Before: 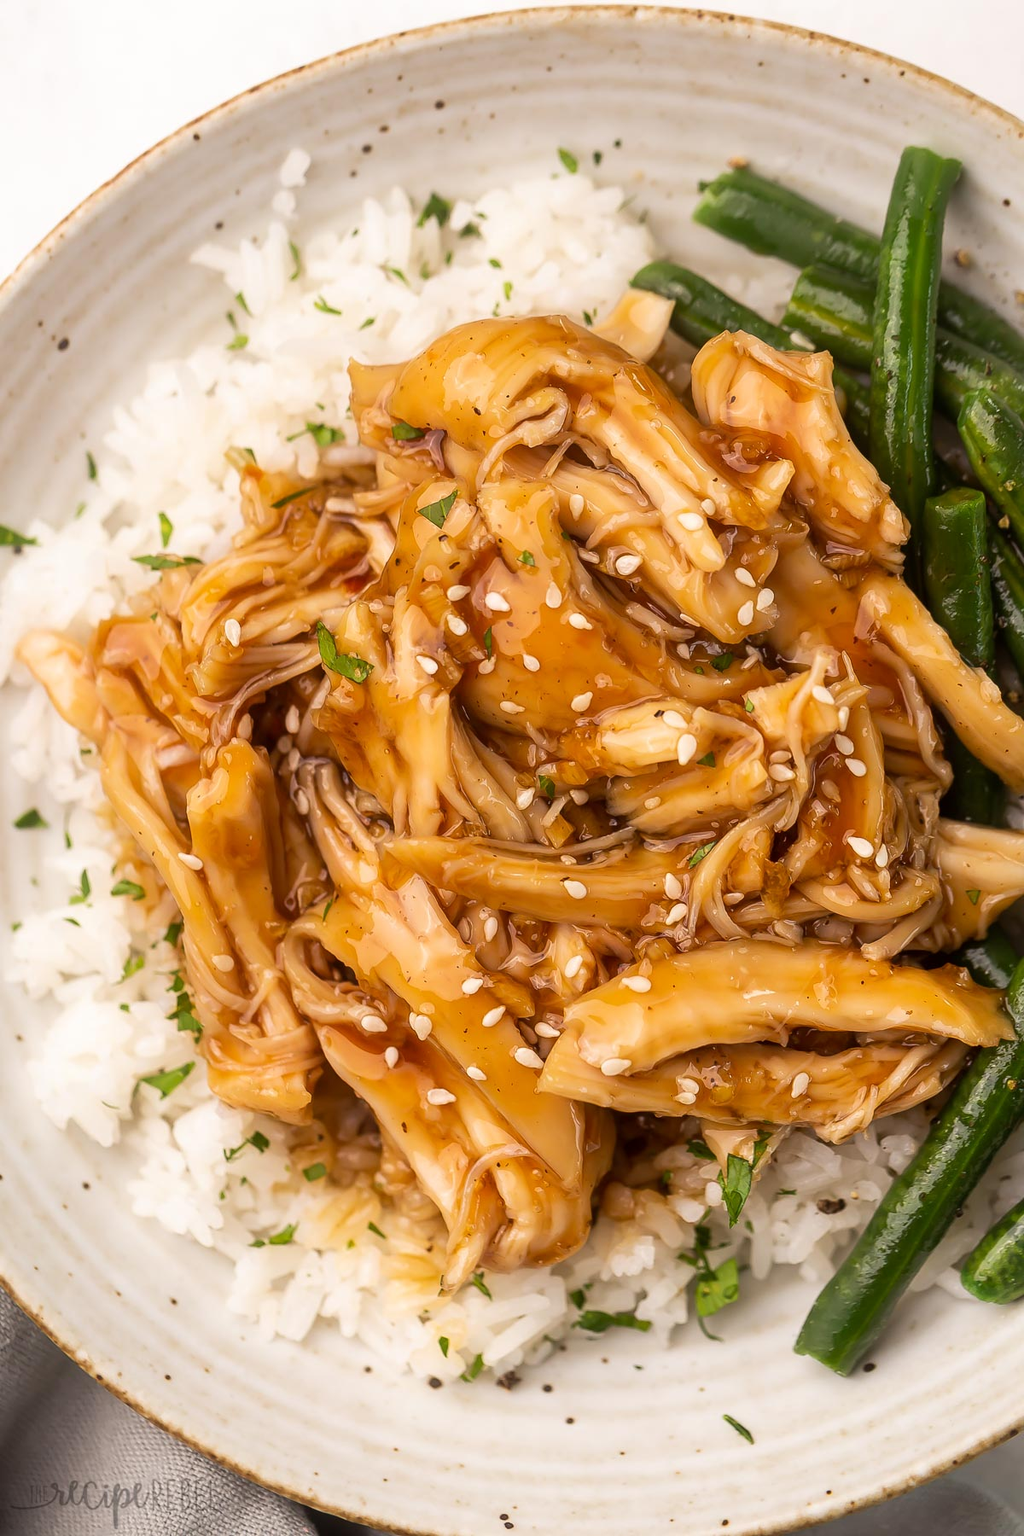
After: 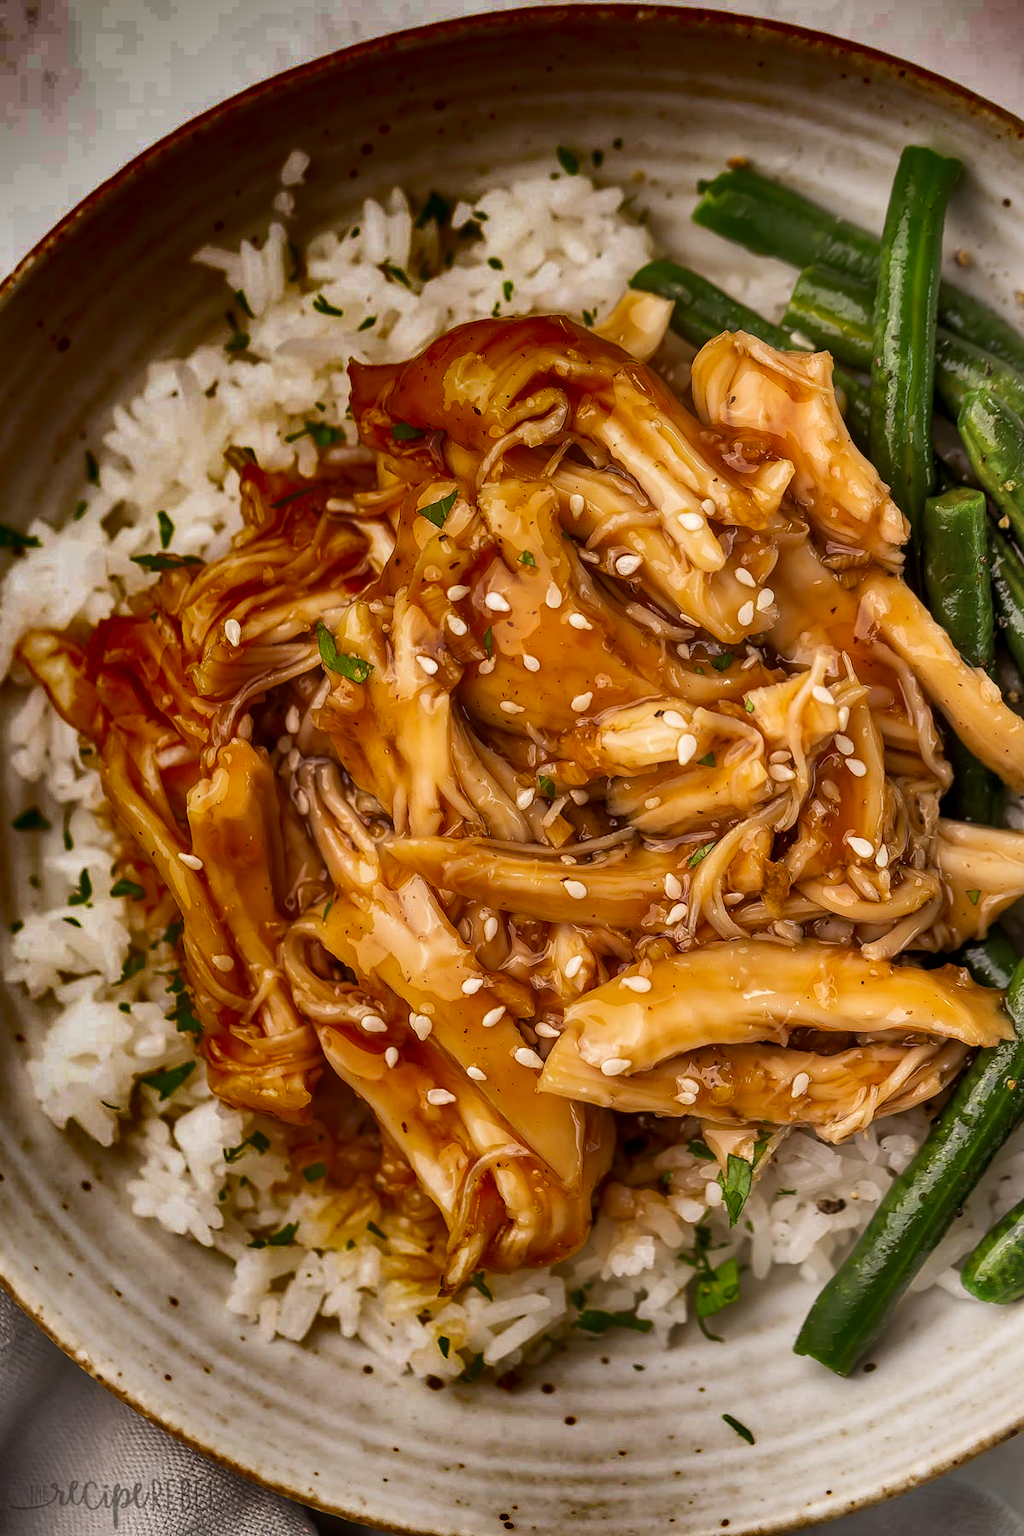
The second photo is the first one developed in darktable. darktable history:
tone equalizer: on, module defaults
local contrast: highlights 100%, shadows 100%, detail 131%, midtone range 0.2
shadows and highlights: radius 123.98, shadows 100, white point adjustment -3, highlights -100, highlights color adjustment 89.84%, soften with gaussian
